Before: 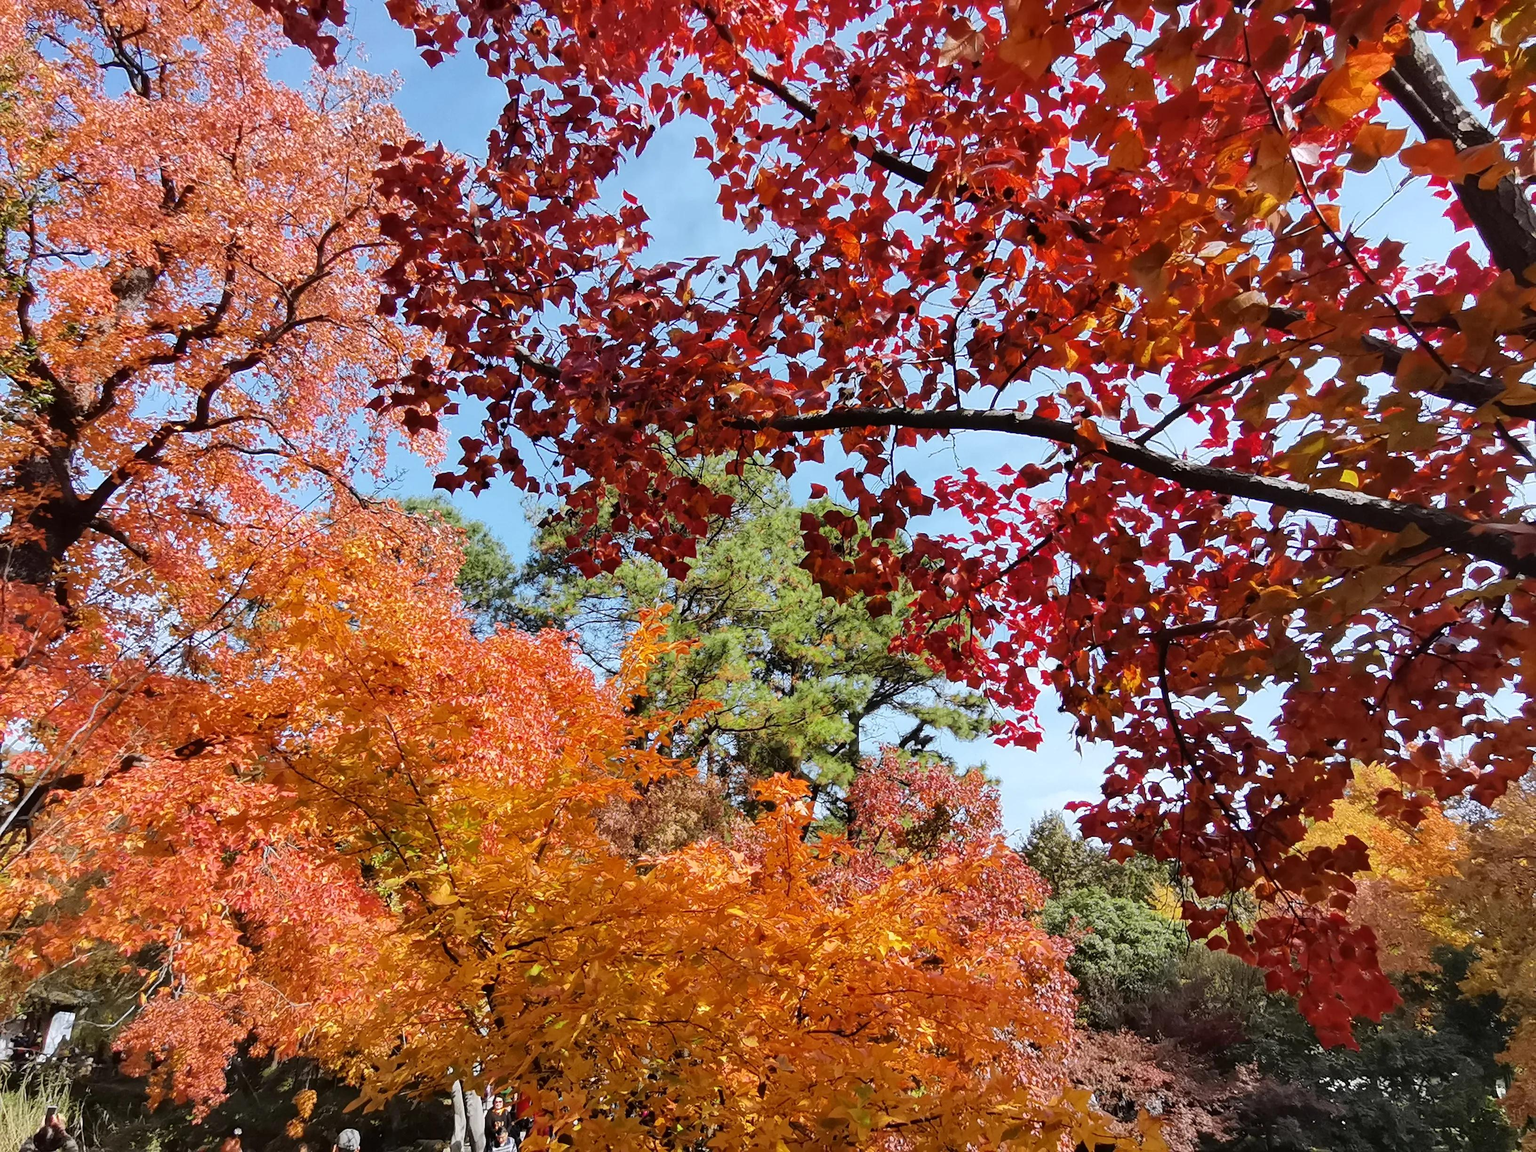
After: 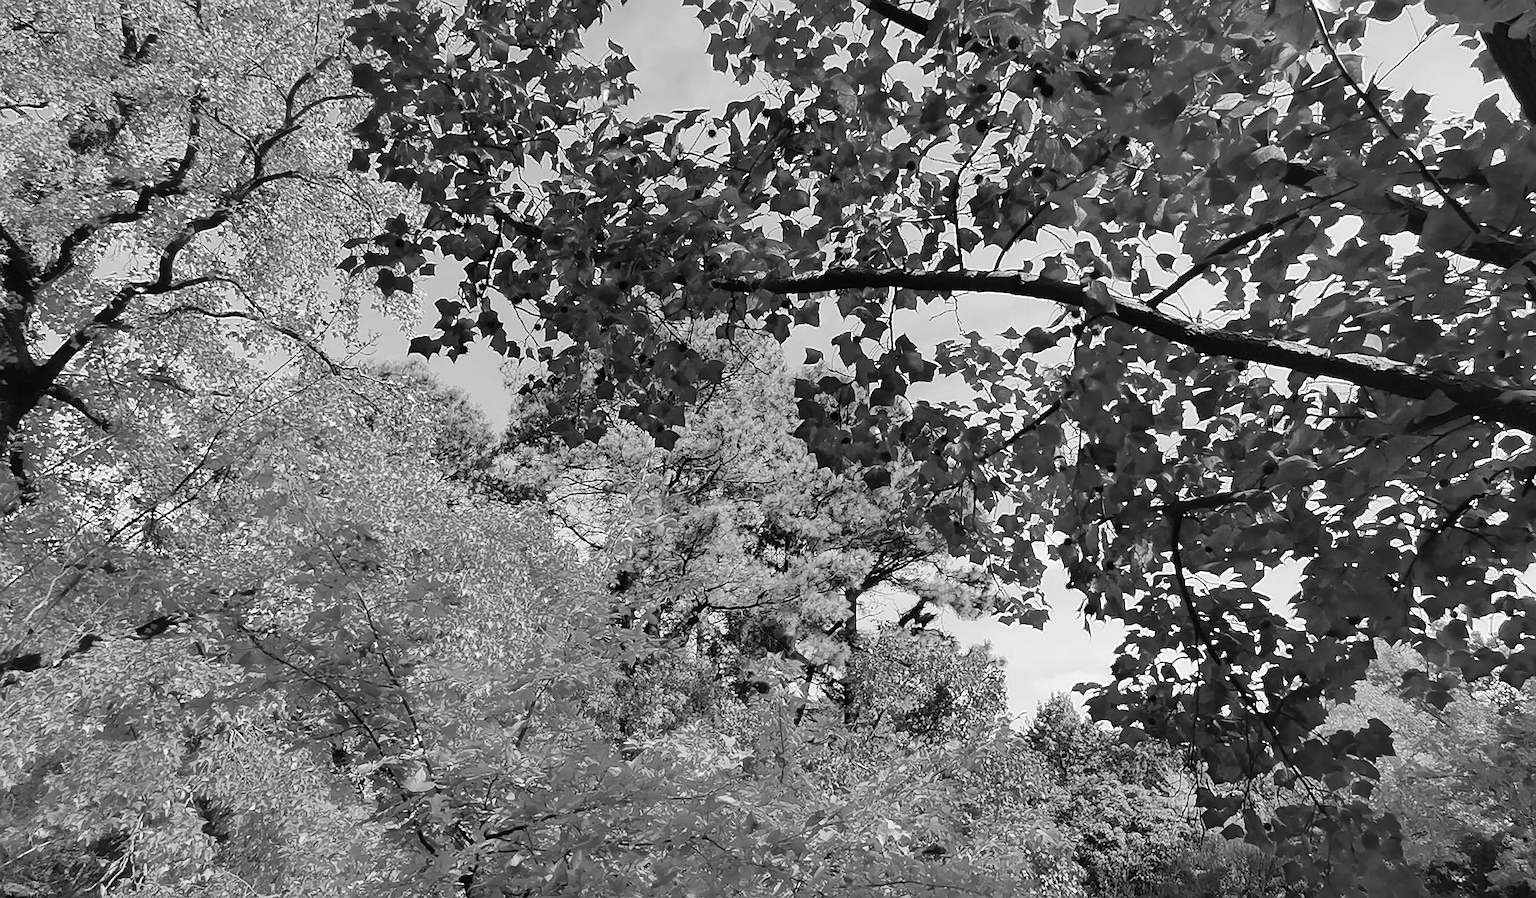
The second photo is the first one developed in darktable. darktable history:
sharpen: on, module defaults
crop and rotate: left 2.991%, top 13.302%, right 1.981%, bottom 12.636%
monochrome: size 3.1
